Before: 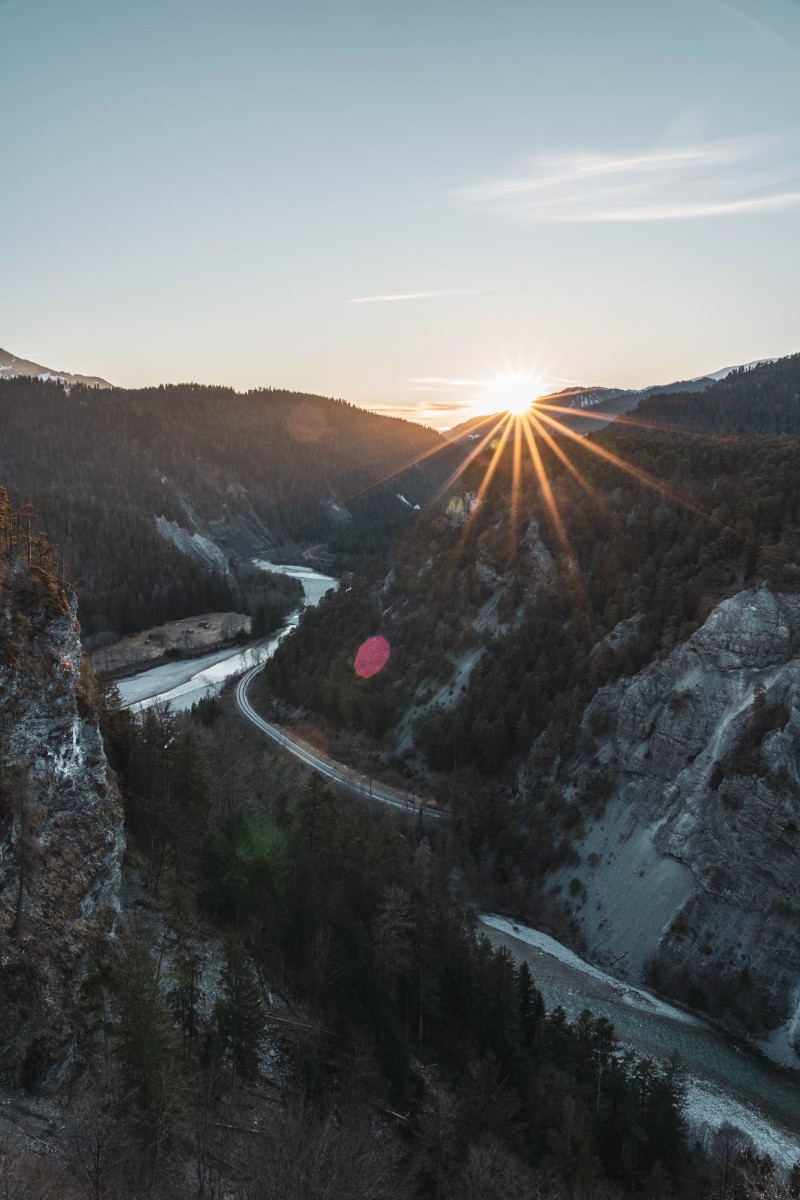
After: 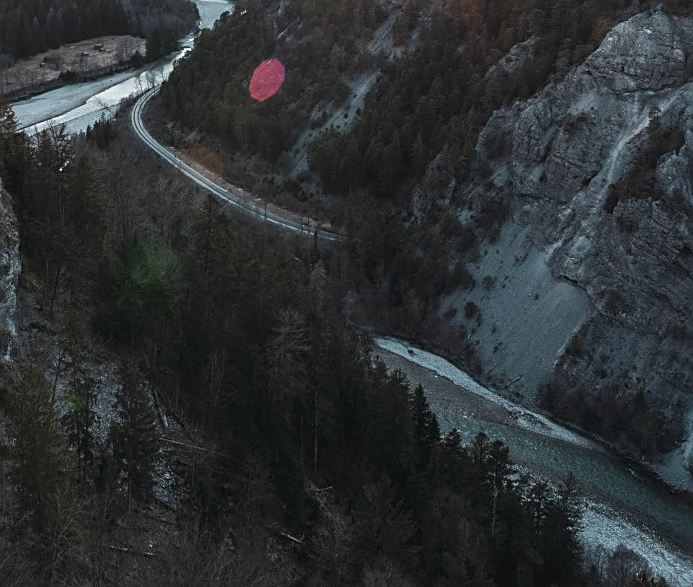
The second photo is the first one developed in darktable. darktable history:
crop and rotate: left 13.306%, top 48.129%, bottom 2.928%
sharpen: on, module defaults
